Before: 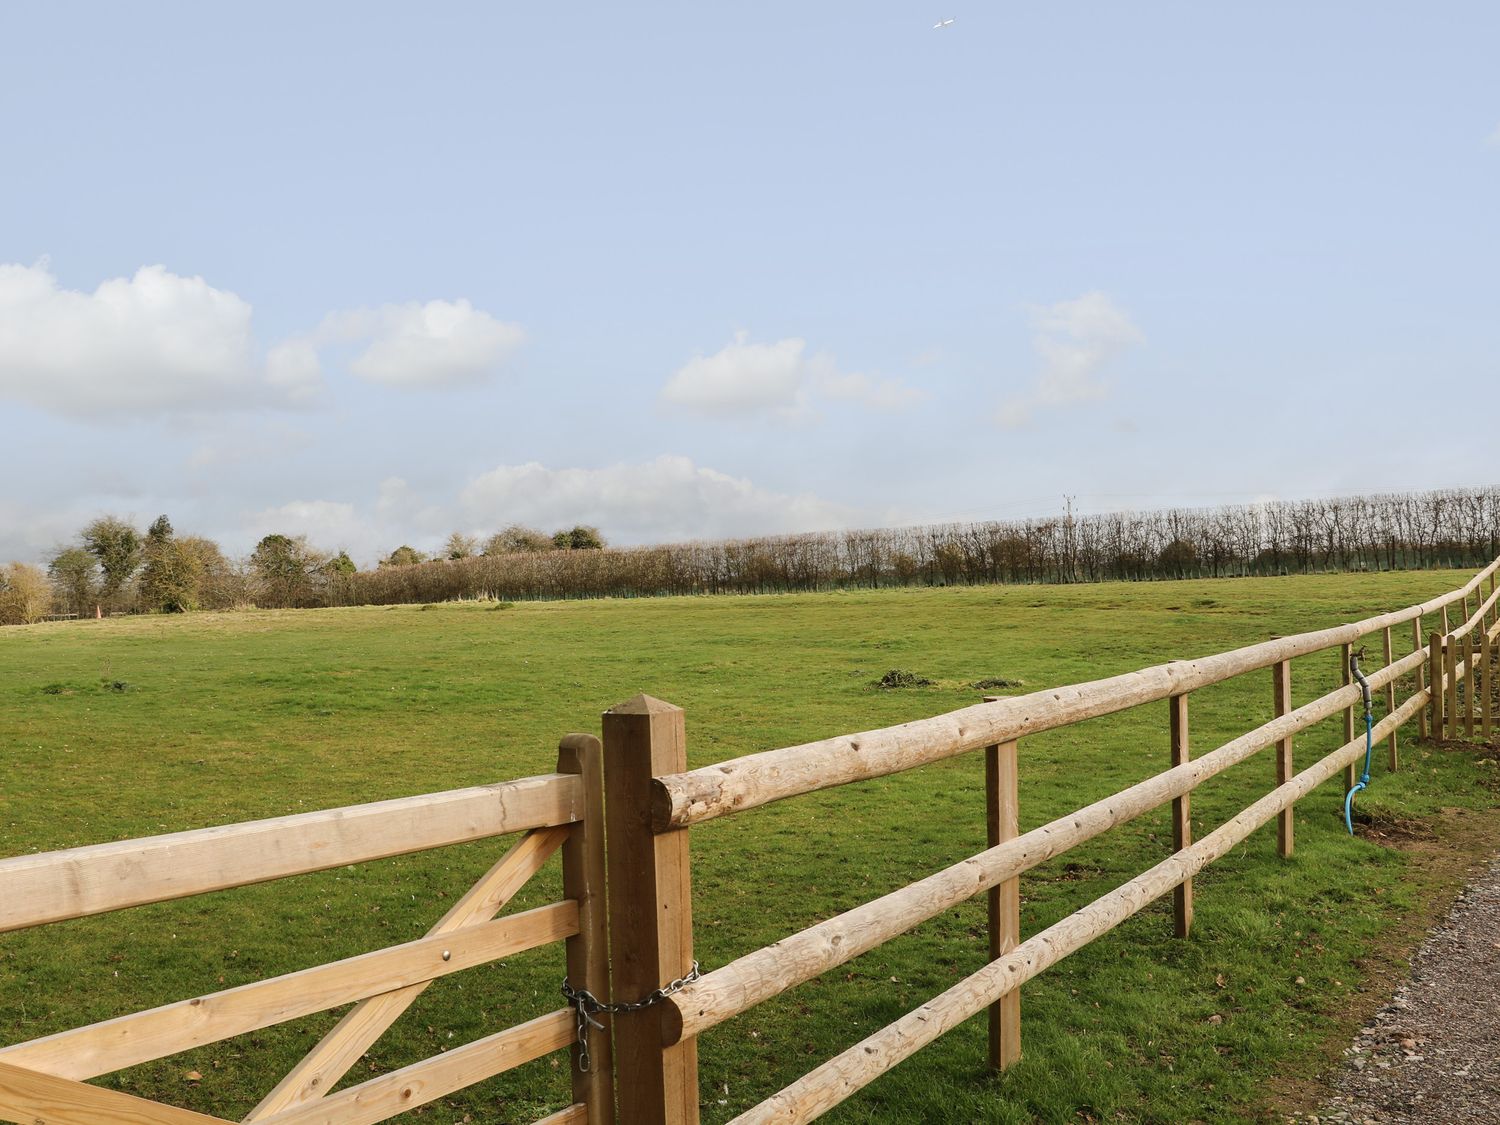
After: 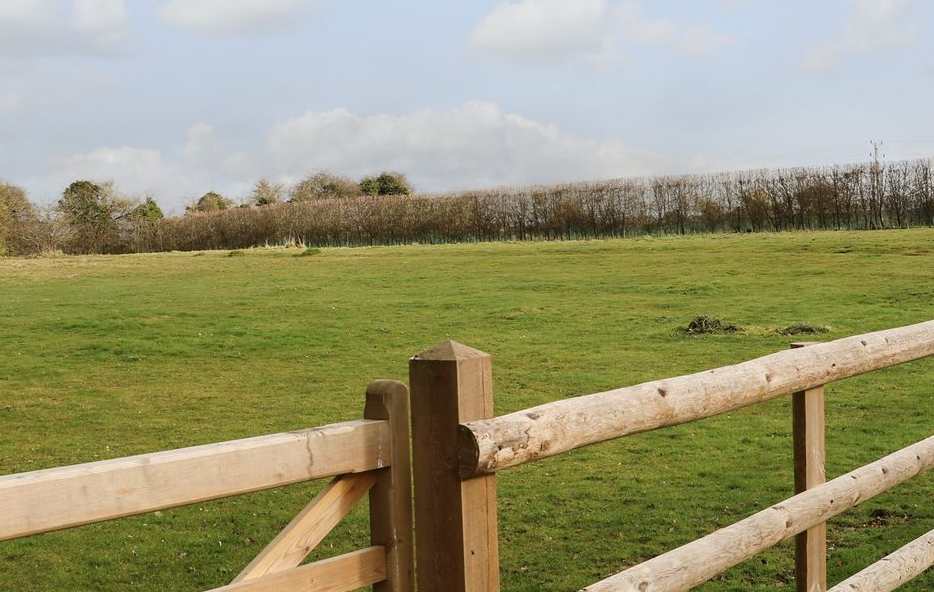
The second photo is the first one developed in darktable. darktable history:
crop: left 12.913%, top 31.533%, right 24.759%, bottom 15.763%
